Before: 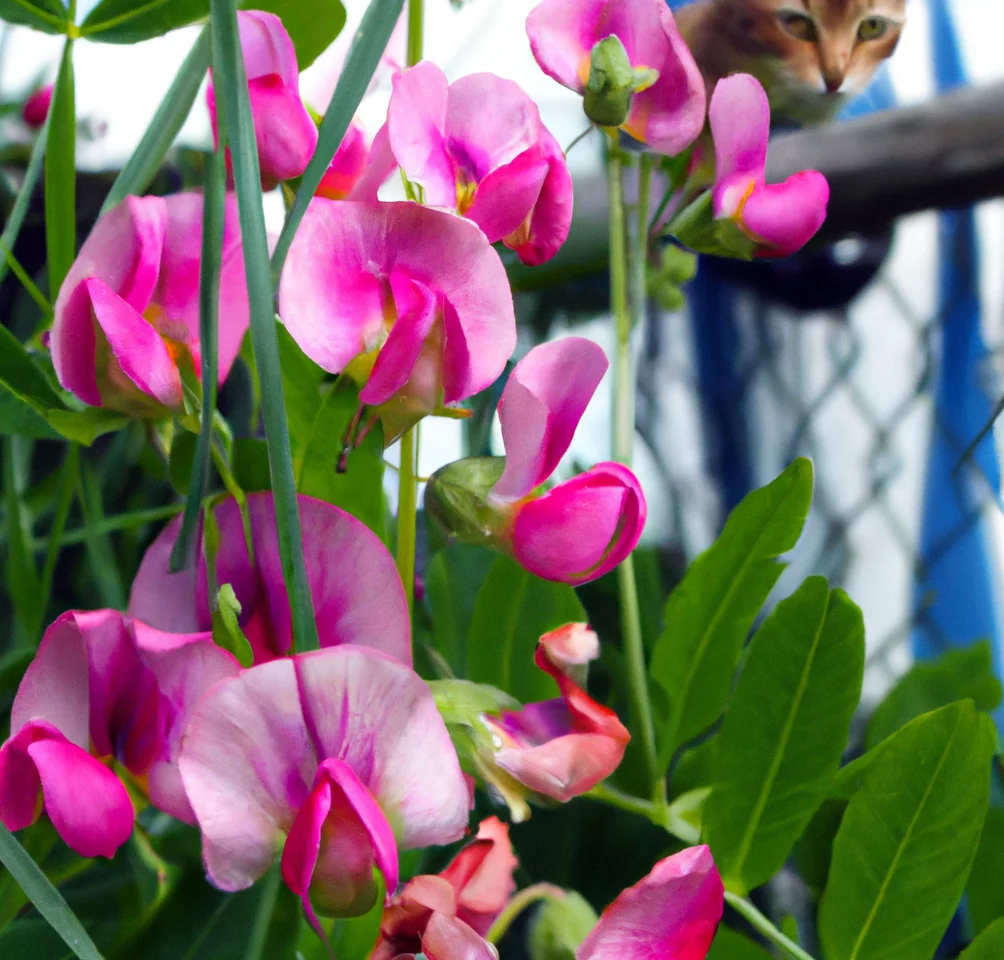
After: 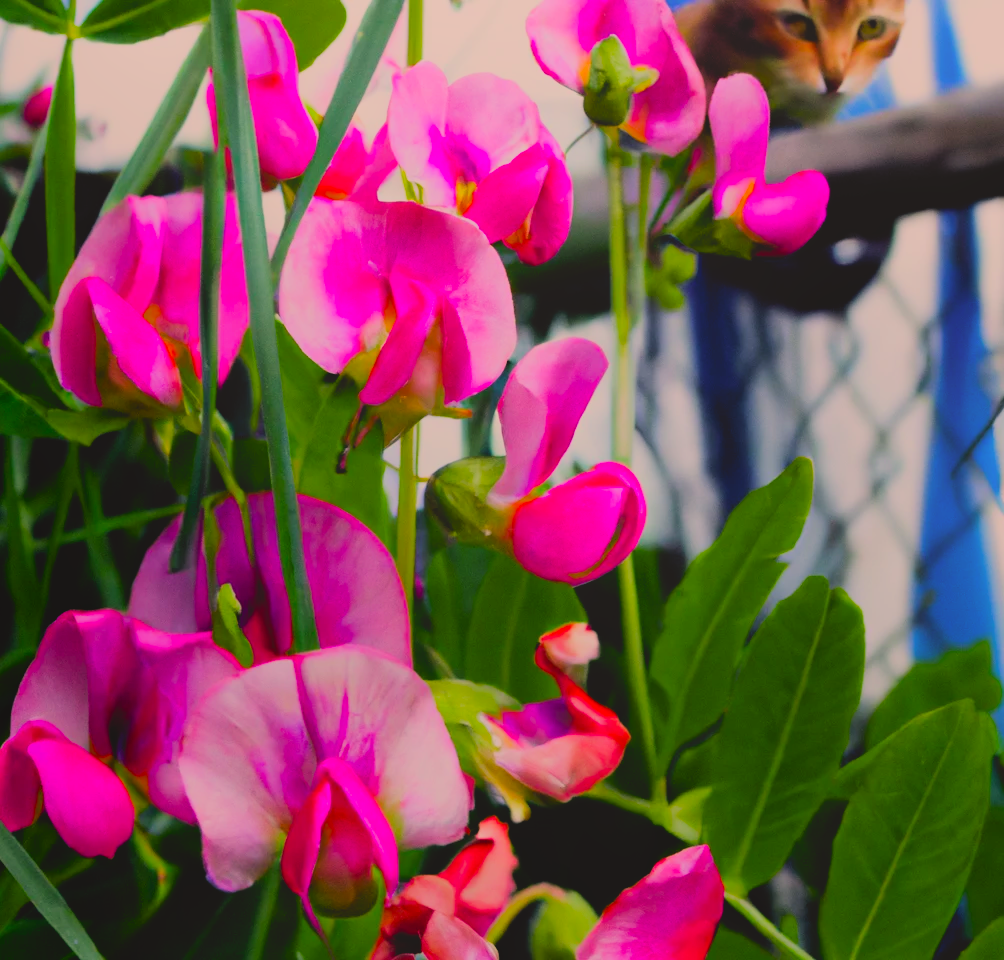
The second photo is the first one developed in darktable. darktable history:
sharpen: radius 5.325, amount 0.312, threshold 26.433
color contrast: green-magenta contrast 1.2, blue-yellow contrast 1.2
color balance: output saturation 120%
exposure: exposure -0.05 EV
filmic rgb: black relative exposure -5 EV, hardness 2.88, contrast 1.3
color correction: highlights a* 11.96, highlights b* 11.58
local contrast: detail 70%
